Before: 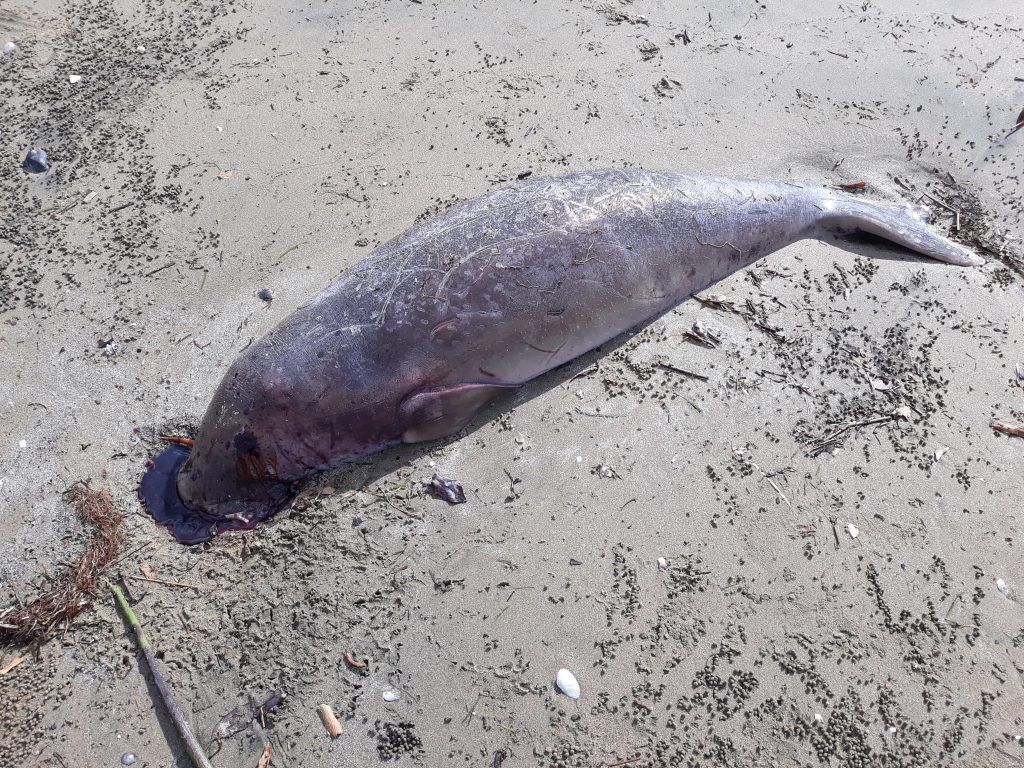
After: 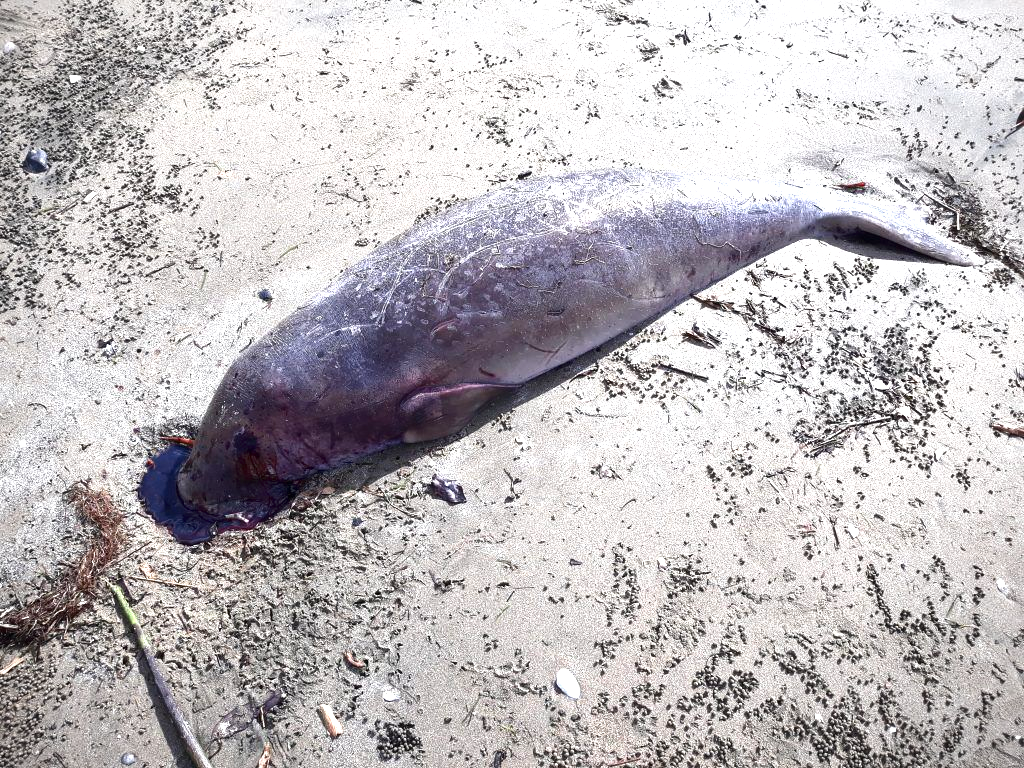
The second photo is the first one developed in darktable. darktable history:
exposure: black level correction 0, exposure 0.895 EV, compensate highlight preservation false
vignetting: center (-0.032, -0.036)
contrast brightness saturation: brightness -0.196, saturation 0.077
tone equalizer: edges refinement/feathering 500, mask exposure compensation -1.57 EV, preserve details no
